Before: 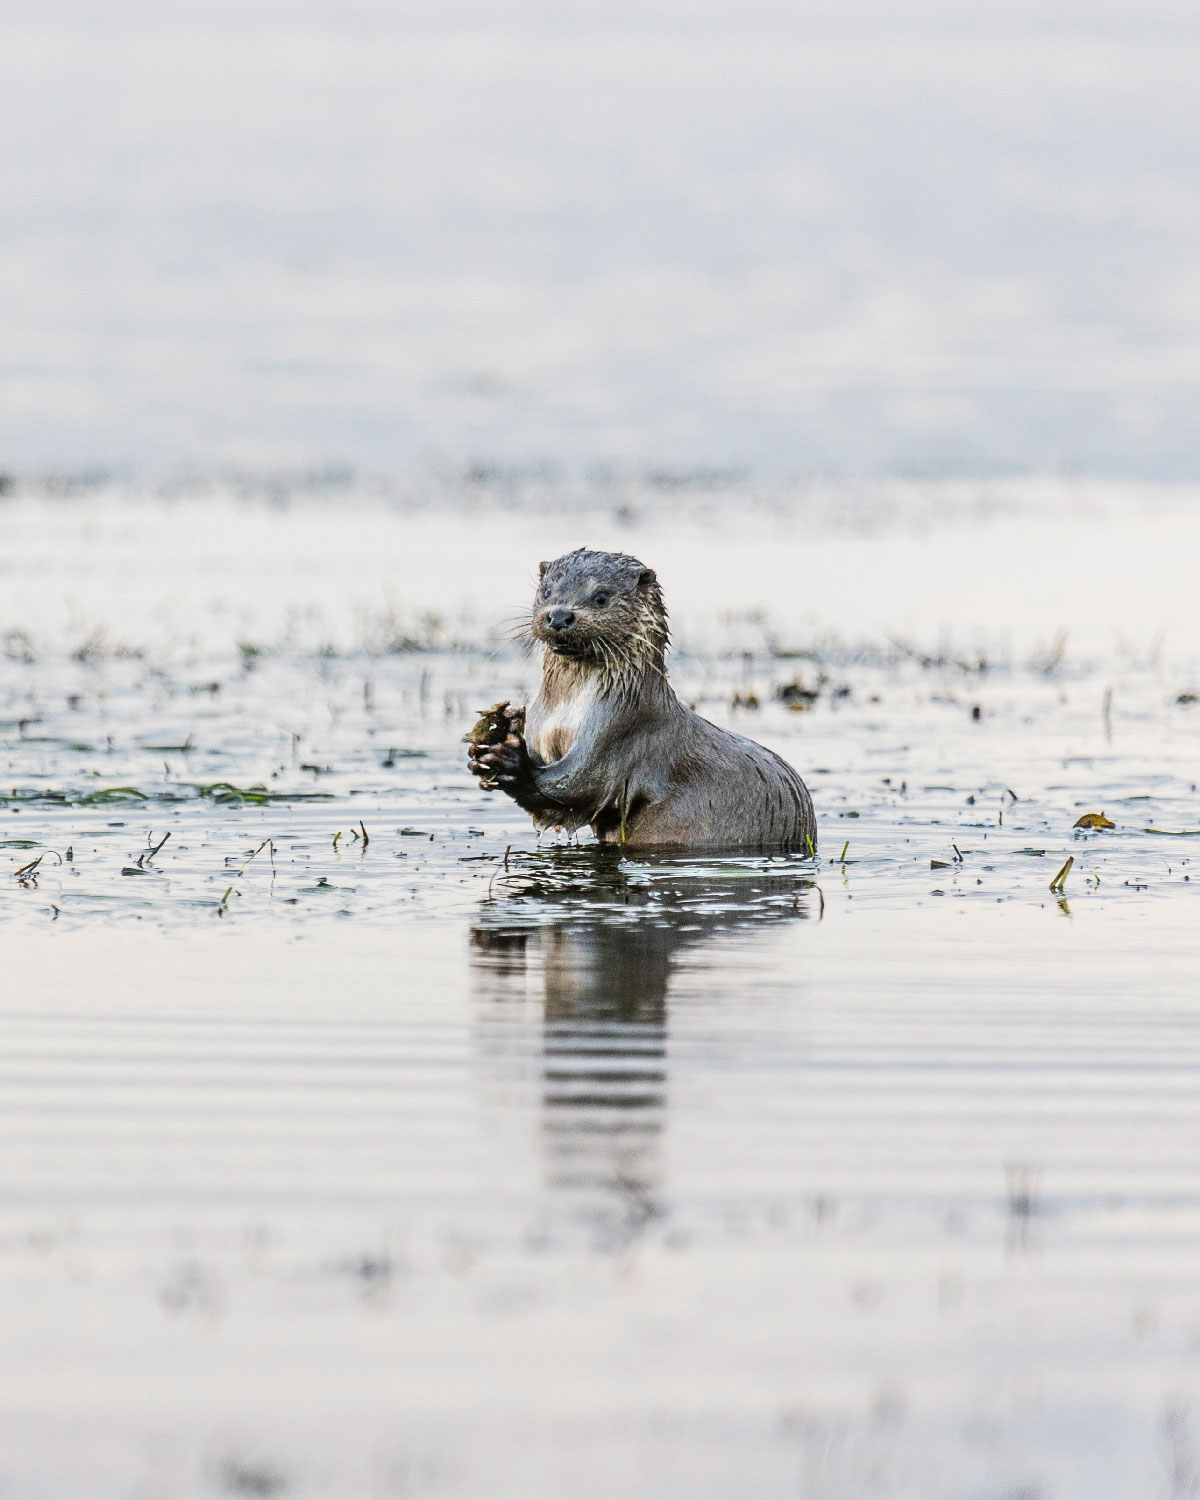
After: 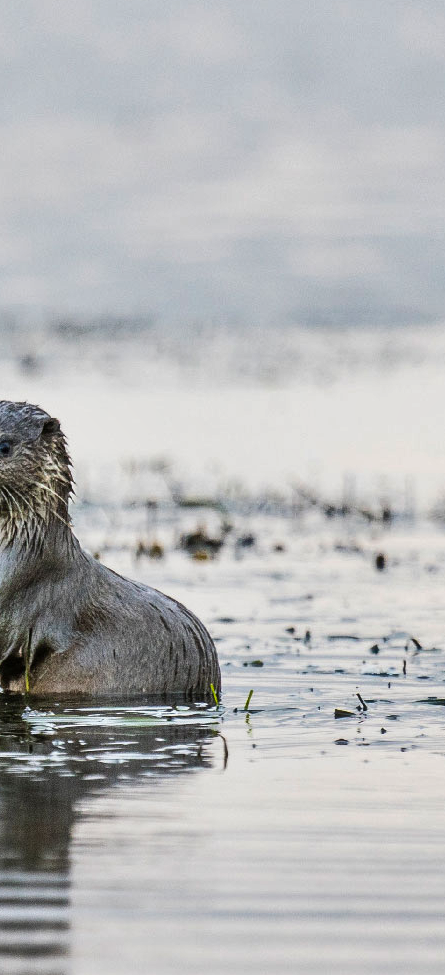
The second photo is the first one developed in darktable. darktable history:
crop and rotate: left 49.685%, top 10.129%, right 13.198%, bottom 24.862%
shadows and highlights: low approximation 0.01, soften with gaussian
